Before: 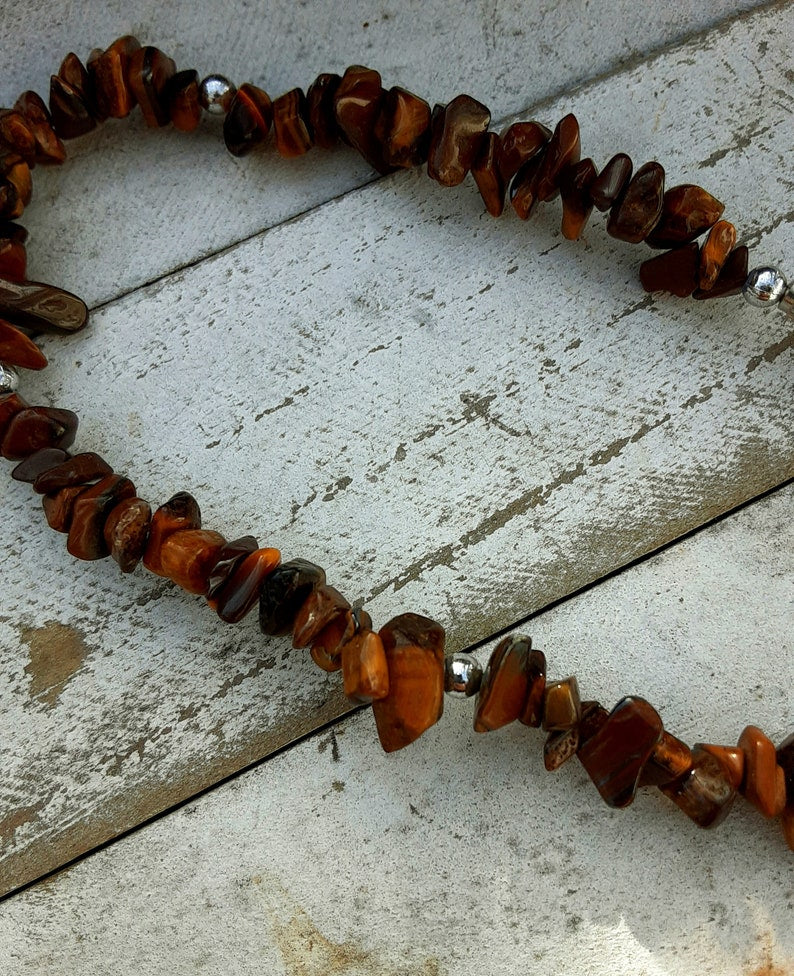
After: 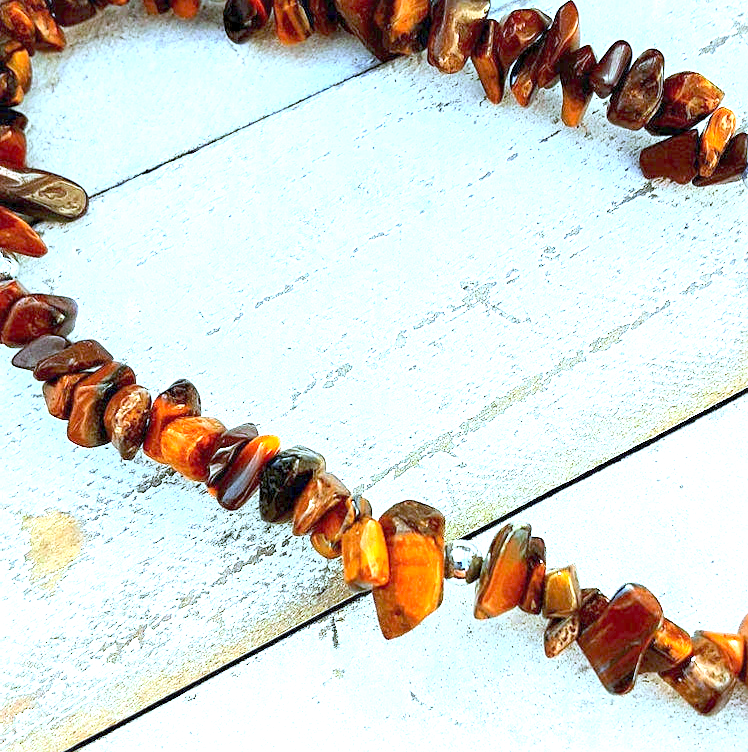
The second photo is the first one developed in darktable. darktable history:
crop and rotate: angle 0.03°, top 11.643%, right 5.651%, bottom 11.189%
sharpen: amount 0.2
white balance: red 0.871, blue 1.249
shadows and highlights: shadows 25, highlights -25
exposure: exposure 3 EV, compensate highlight preservation false
contrast brightness saturation: contrast 0.2, brightness 0.15, saturation 0.14
